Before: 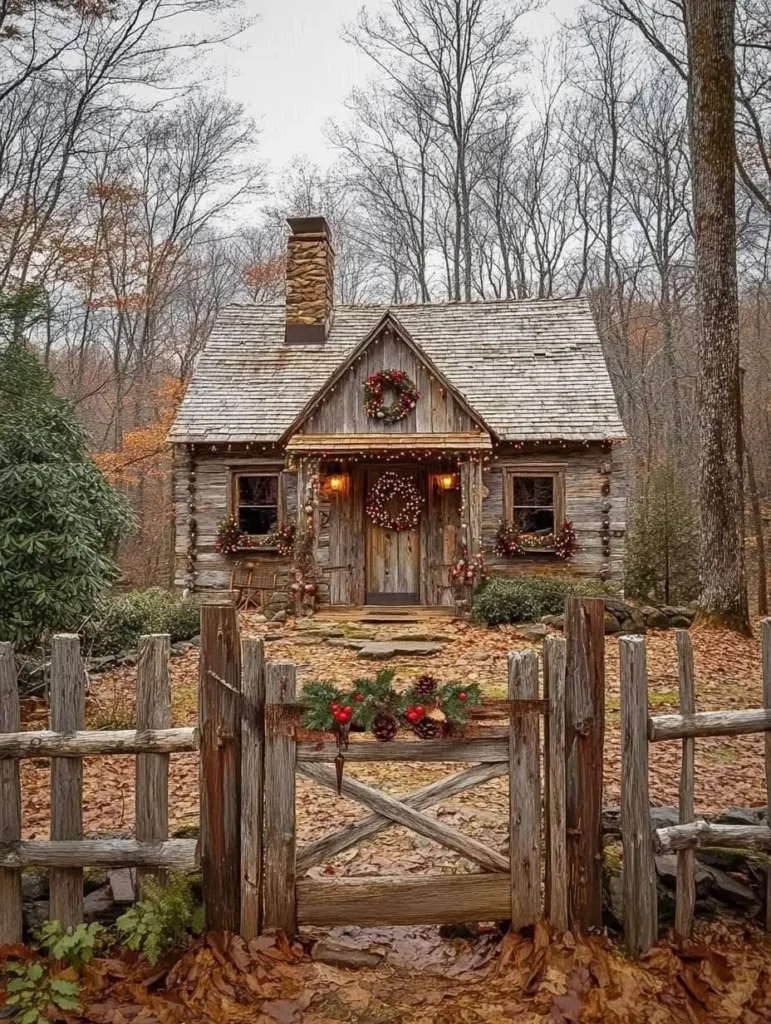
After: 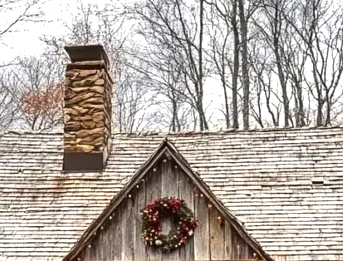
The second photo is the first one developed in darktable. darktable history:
tone equalizer: -8 EV -0.781 EV, -7 EV -0.715 EV, -6 EV -0.631 EV, -5 EV -0.375 EV, -3 EV 0.398 EV, -2 EV 0.6 EV, -1 EV 0.695 EV, +0 EV 0.728 EV, edges refinement/feathering 500, mask exposure compensation -1.57 EV, preserve details no
crop: left 28.798%, top 16.837%, right 26.664%, bottom 57.613%
